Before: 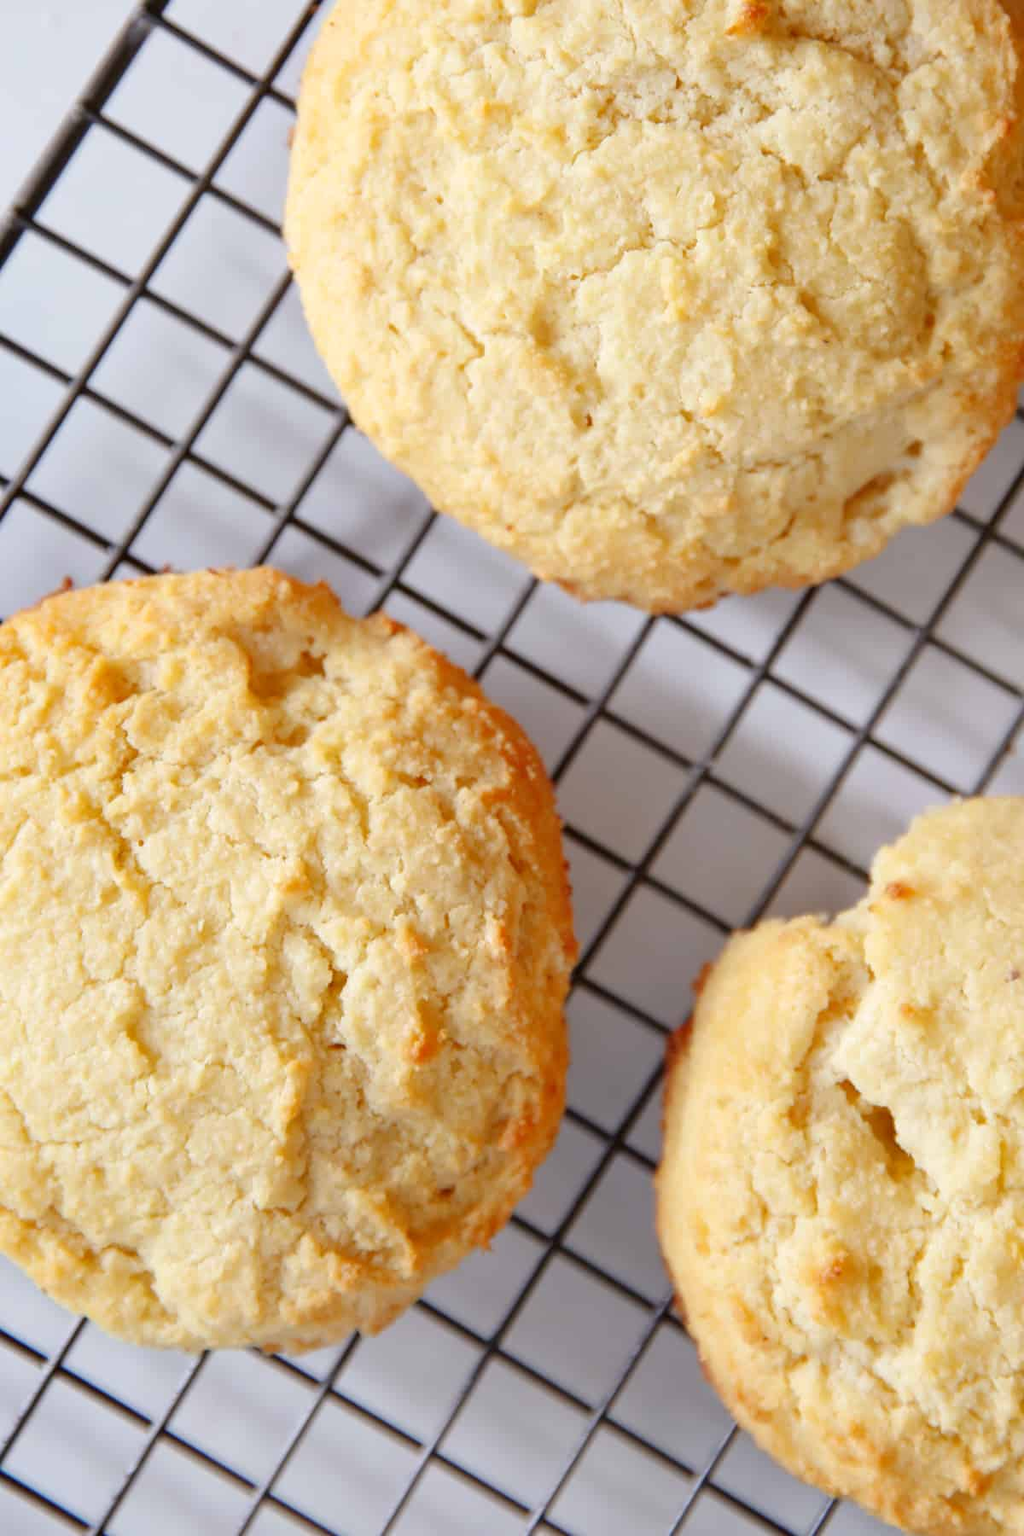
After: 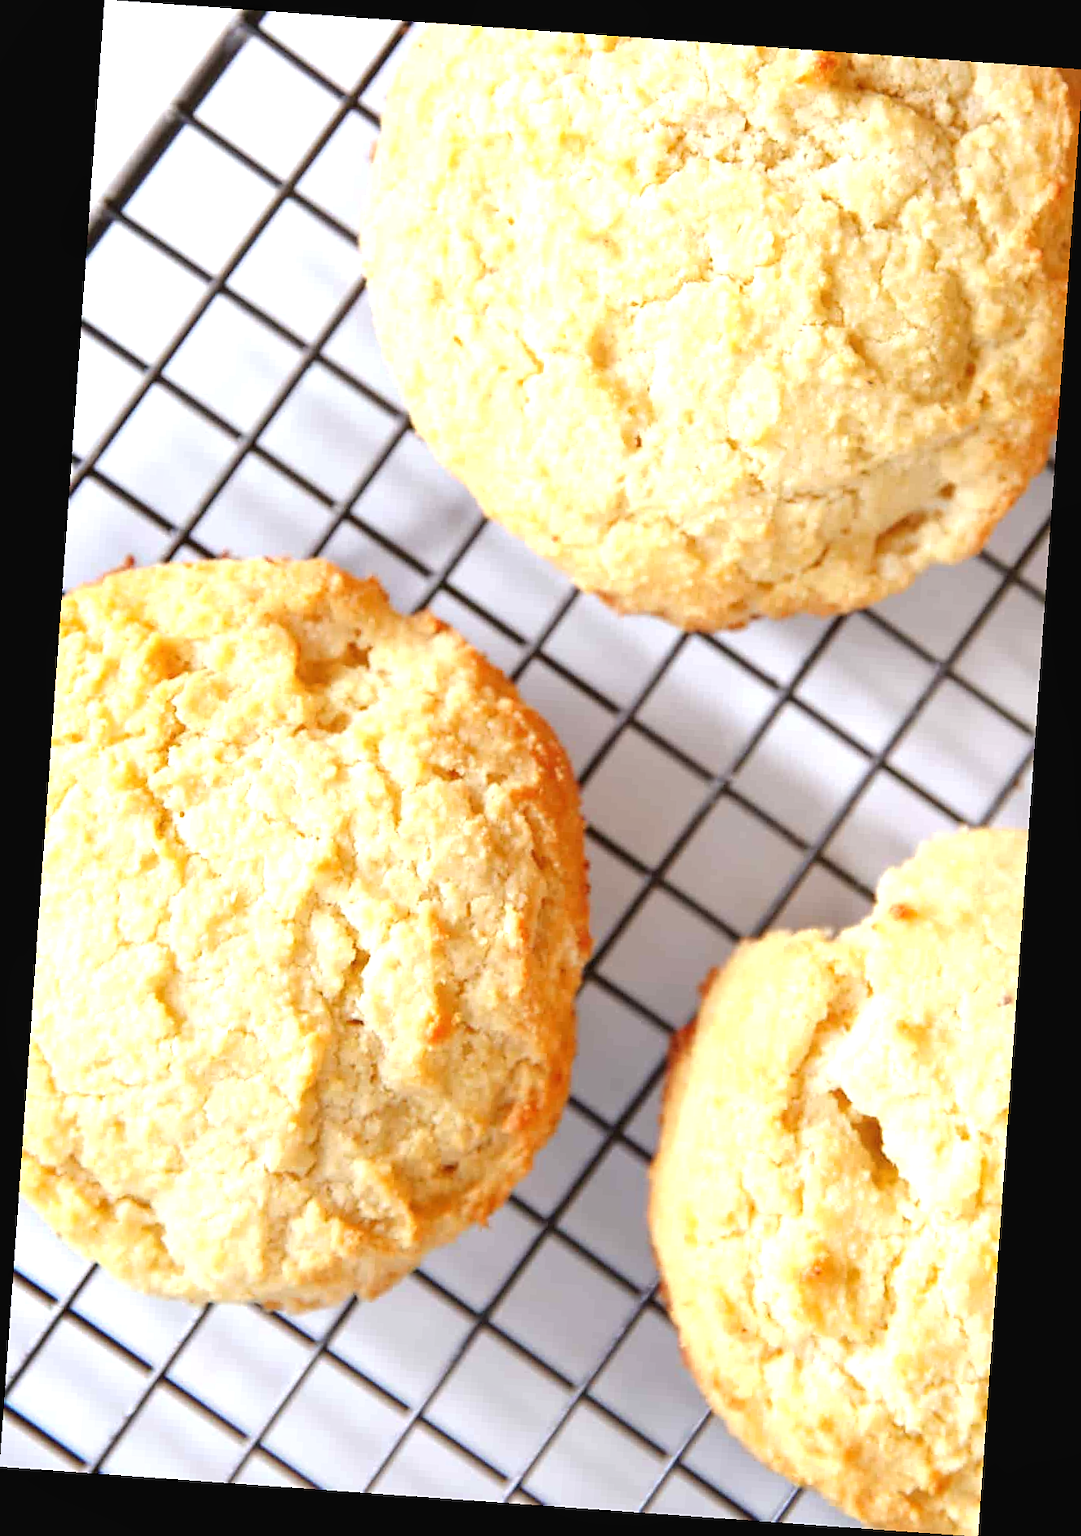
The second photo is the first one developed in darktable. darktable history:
local contrast: highlights 100%, shadows 100%, detail 120%, midtone range 0.2
exposure: black level correction -0.002, exposure 0.708 EV, compensate exposure bias true, compensate highlight preservation false
rotate and perspective: rotation 4.1°, automatic cropping off
sharpen: radius 1.458, amount 0.398, threshold 1.271
